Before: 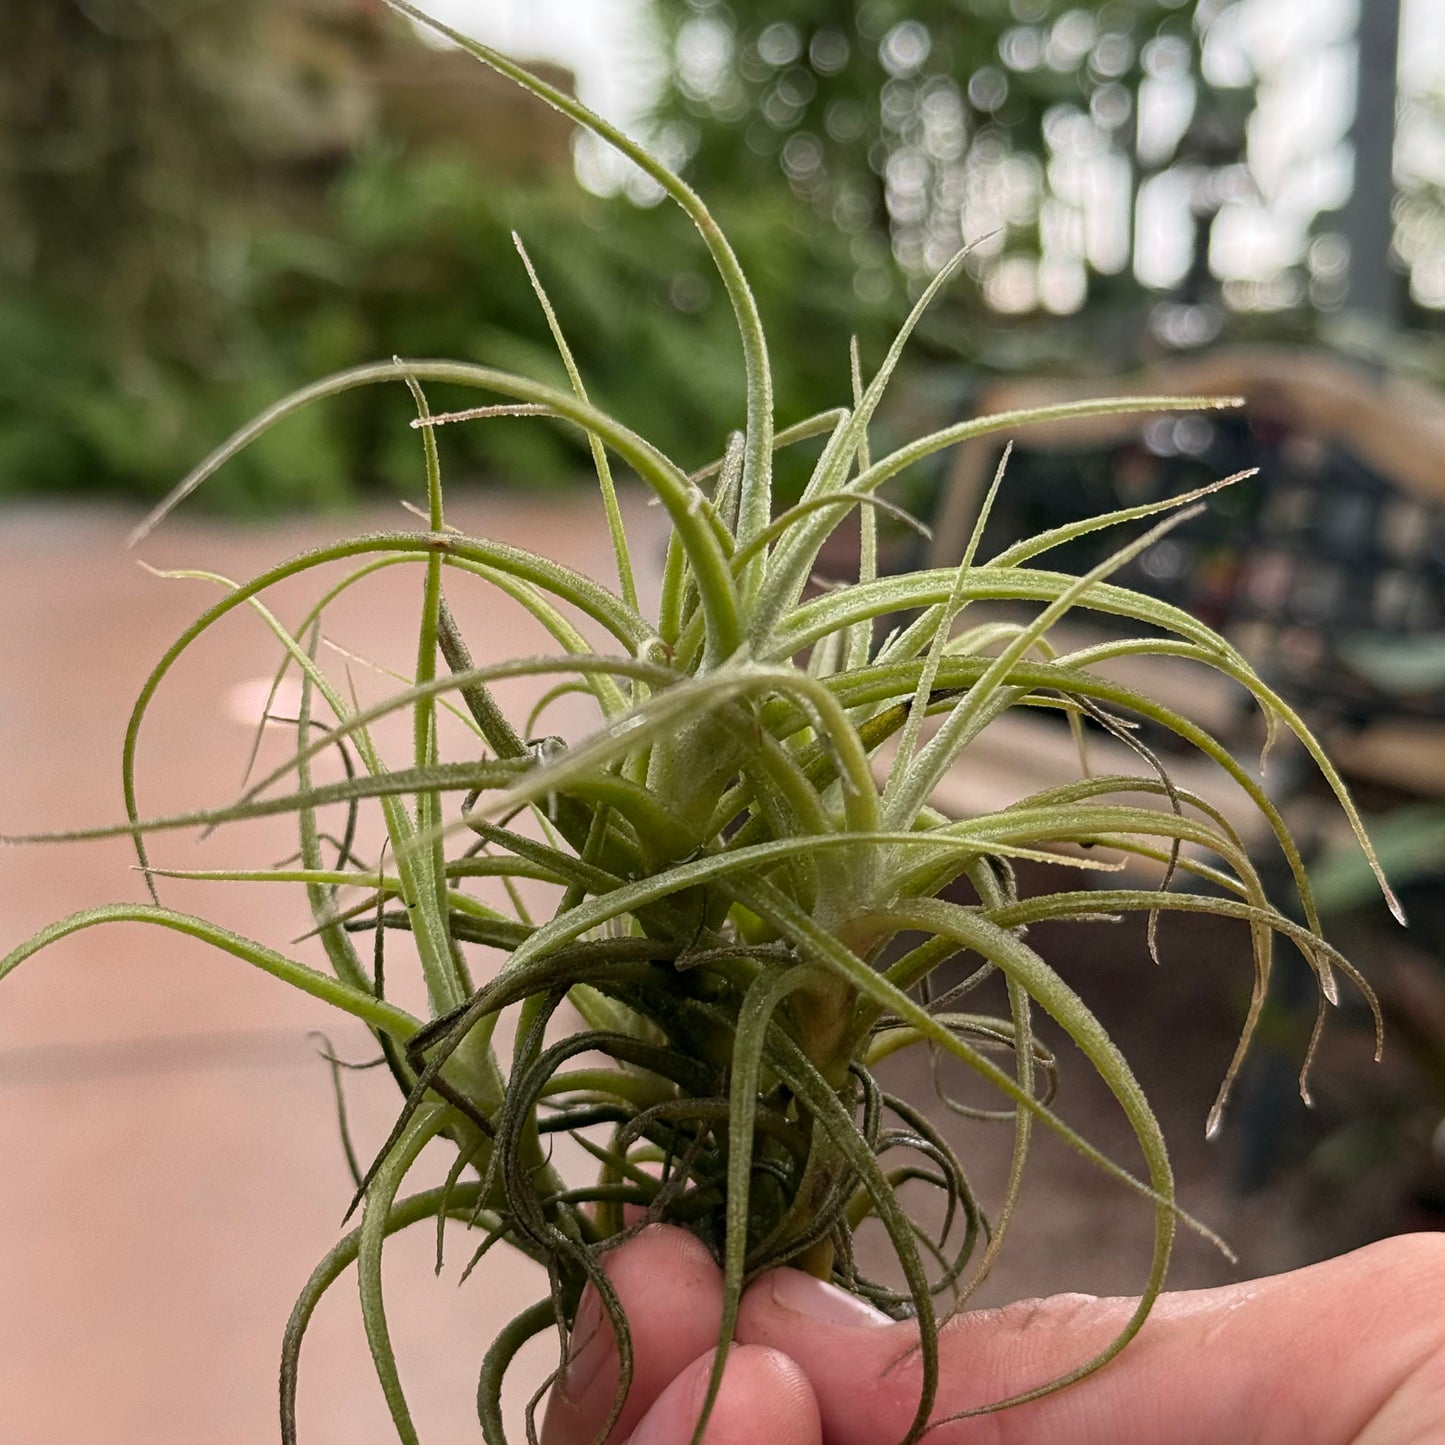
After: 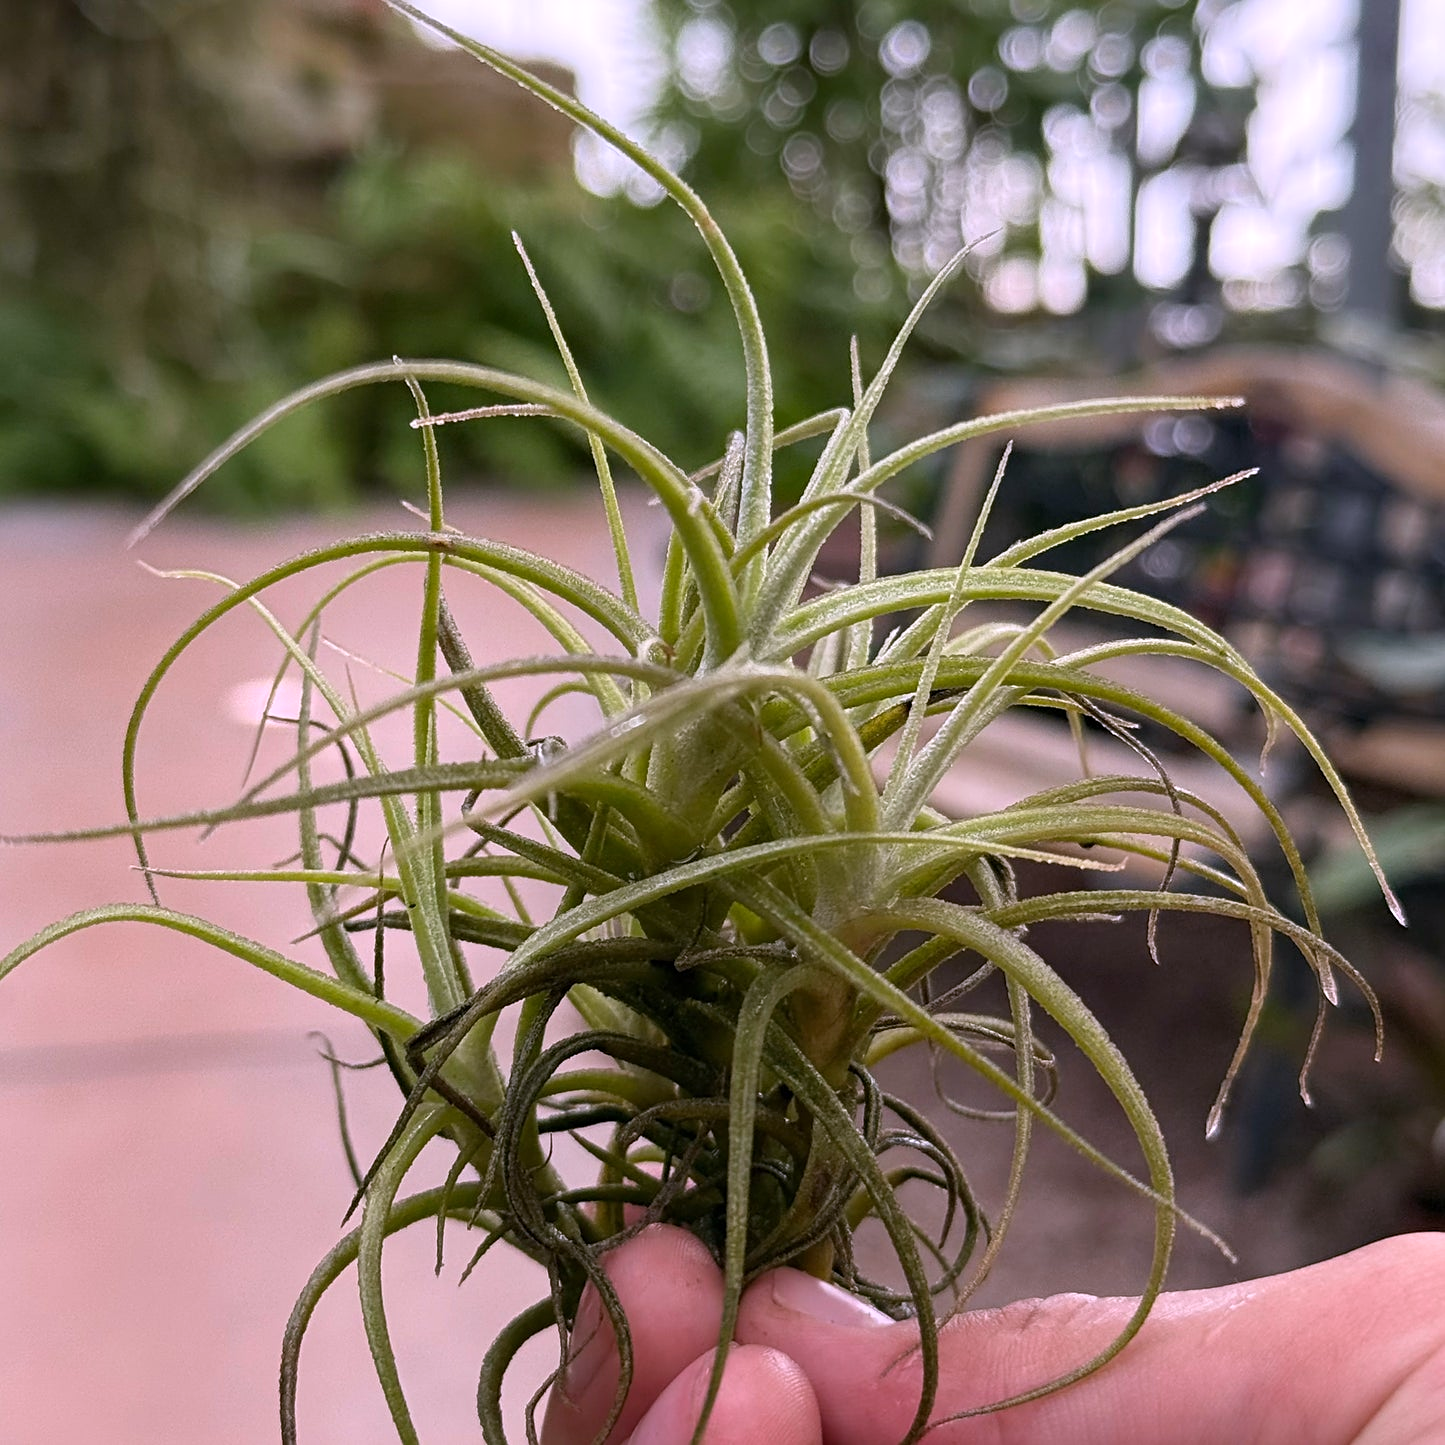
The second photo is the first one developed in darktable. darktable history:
white balance: red 1.042, blue 1.17
sharpen: amount 0.2
